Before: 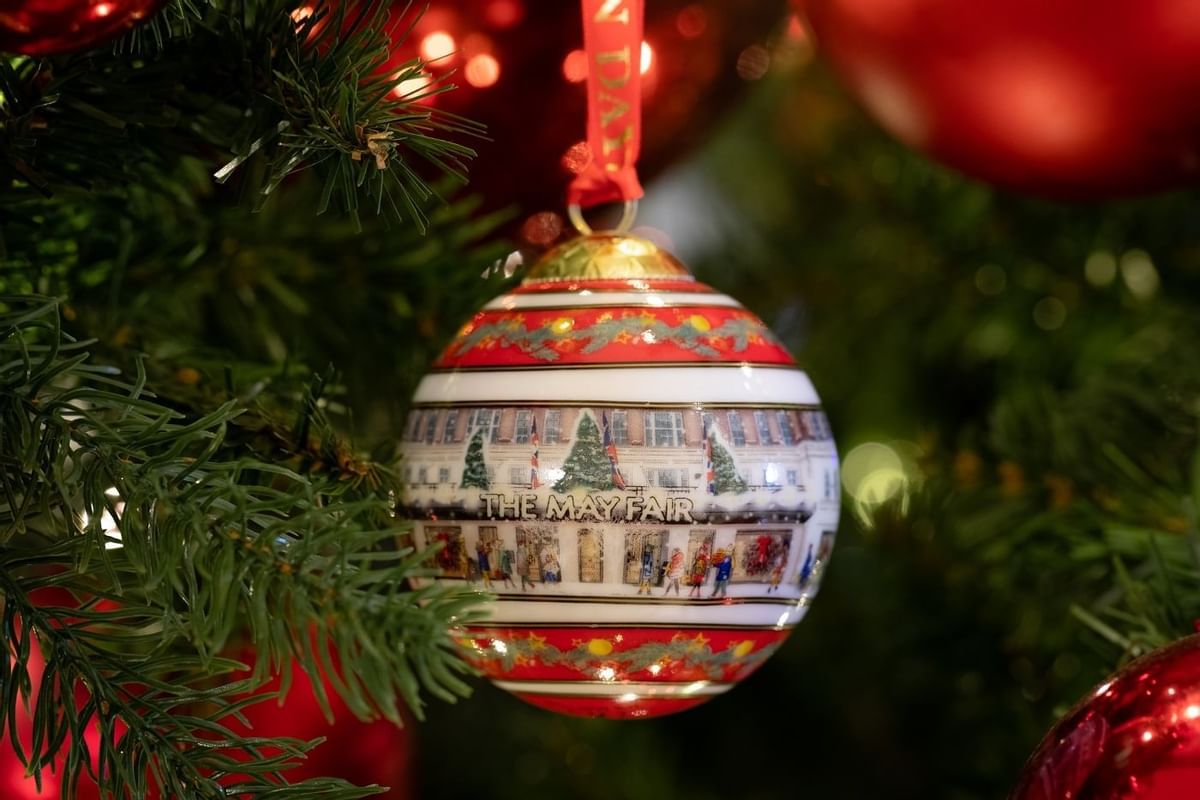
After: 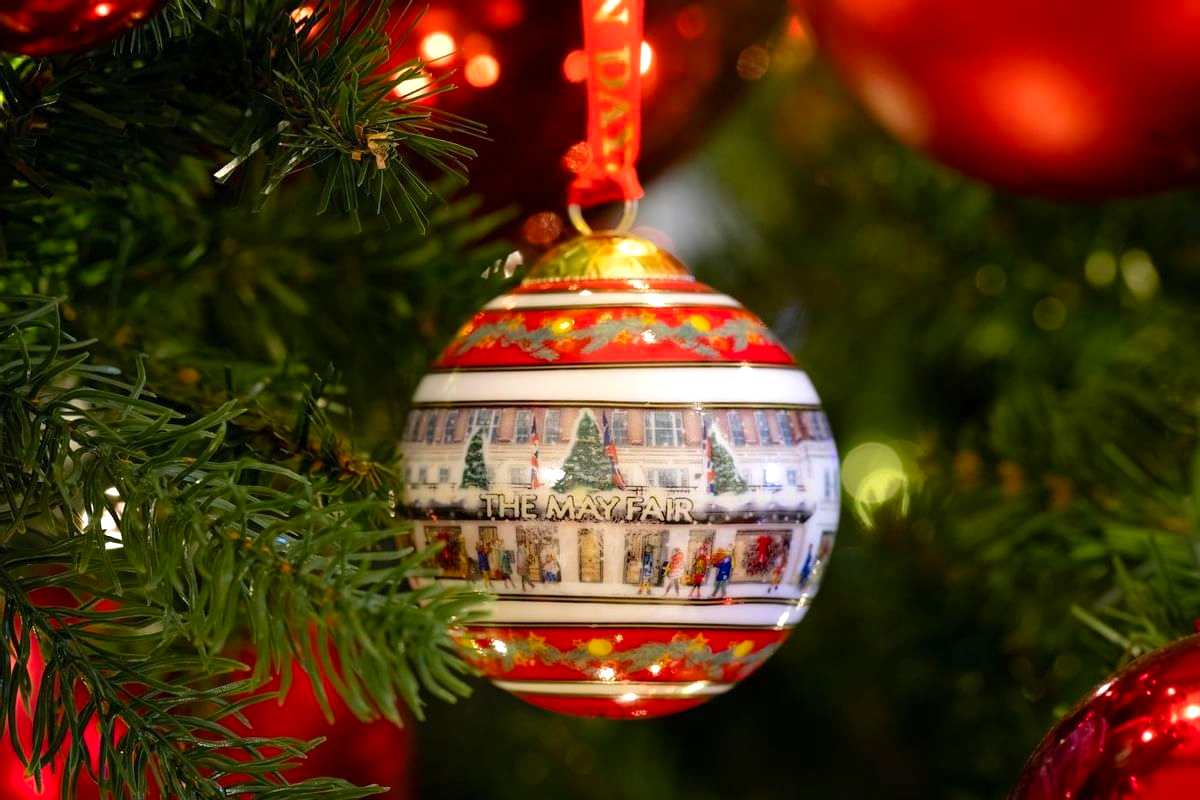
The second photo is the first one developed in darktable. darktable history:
color balance rgb: perceptual saturation grading › global saturation 19.581%, perceptual brilliance grading › global brilliance 9.316%, perceptual brilliance grading › shadows 14.618%
